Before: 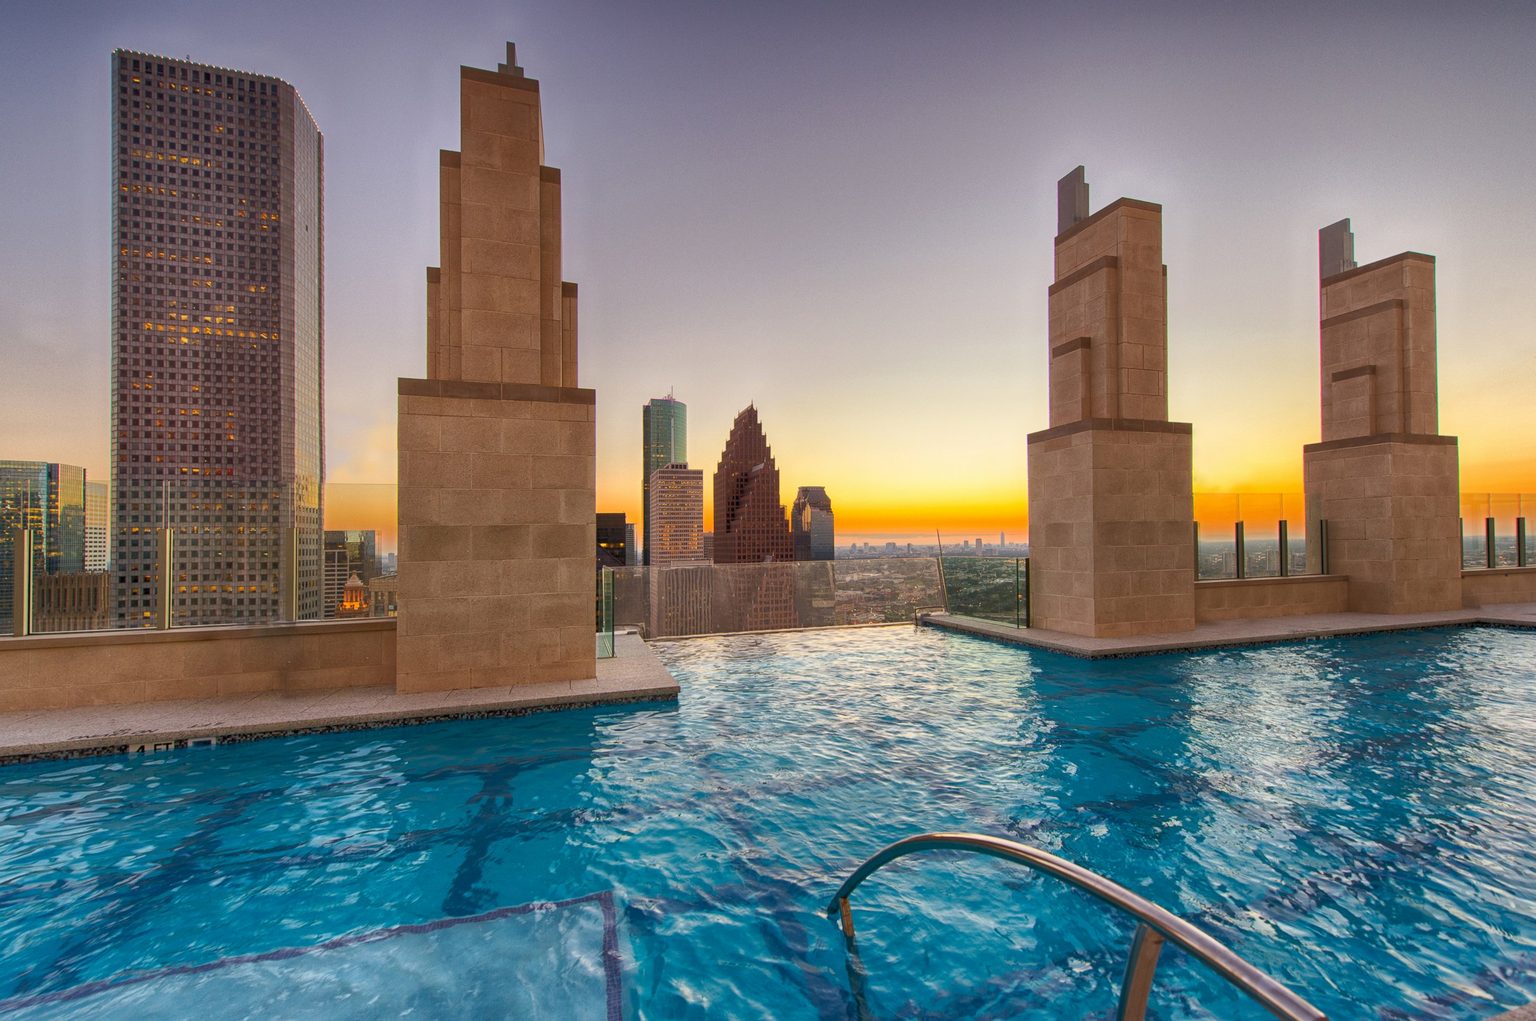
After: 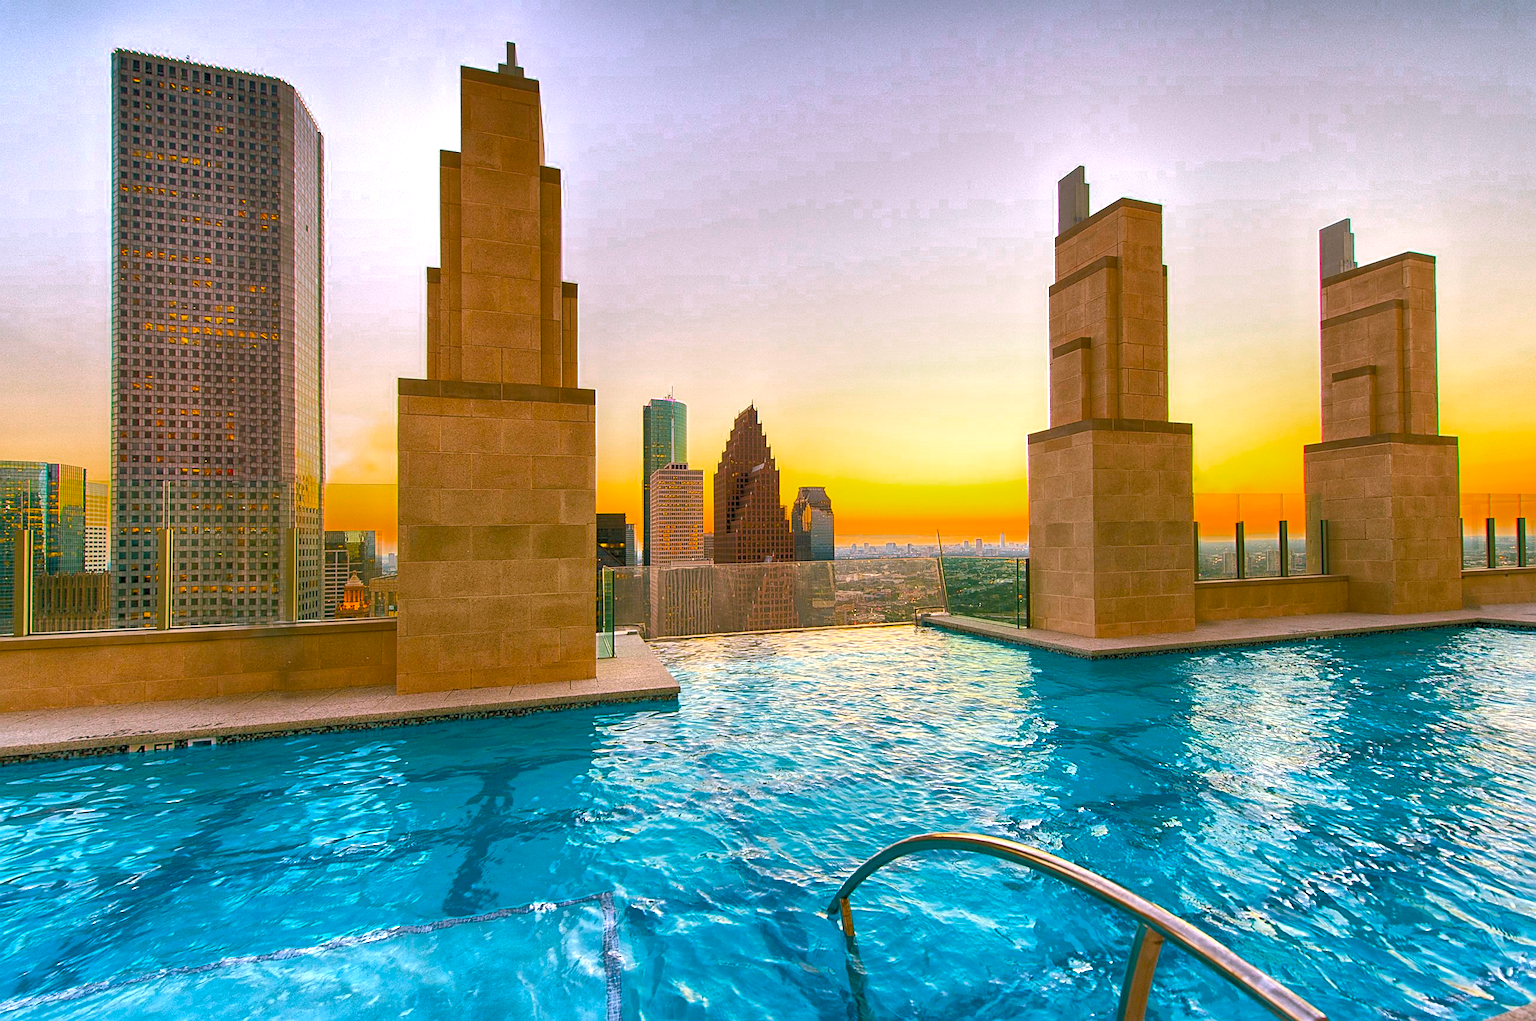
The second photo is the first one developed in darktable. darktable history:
color zones: curves: ch0 [(0.203, 0.433) (0.607, 0.517) (0.697, 0.696) (0.705, 0.897)]
sharpen: on, module defaults
exposure: exposure 0.607 EV, compensate highlight preservation false
color balance rgb: shadows lift › chroma 11.984%, shadows lift › hue 132.92°, perceptual saturation grading › global saturation 24.957%, global vibrance 41.19%
